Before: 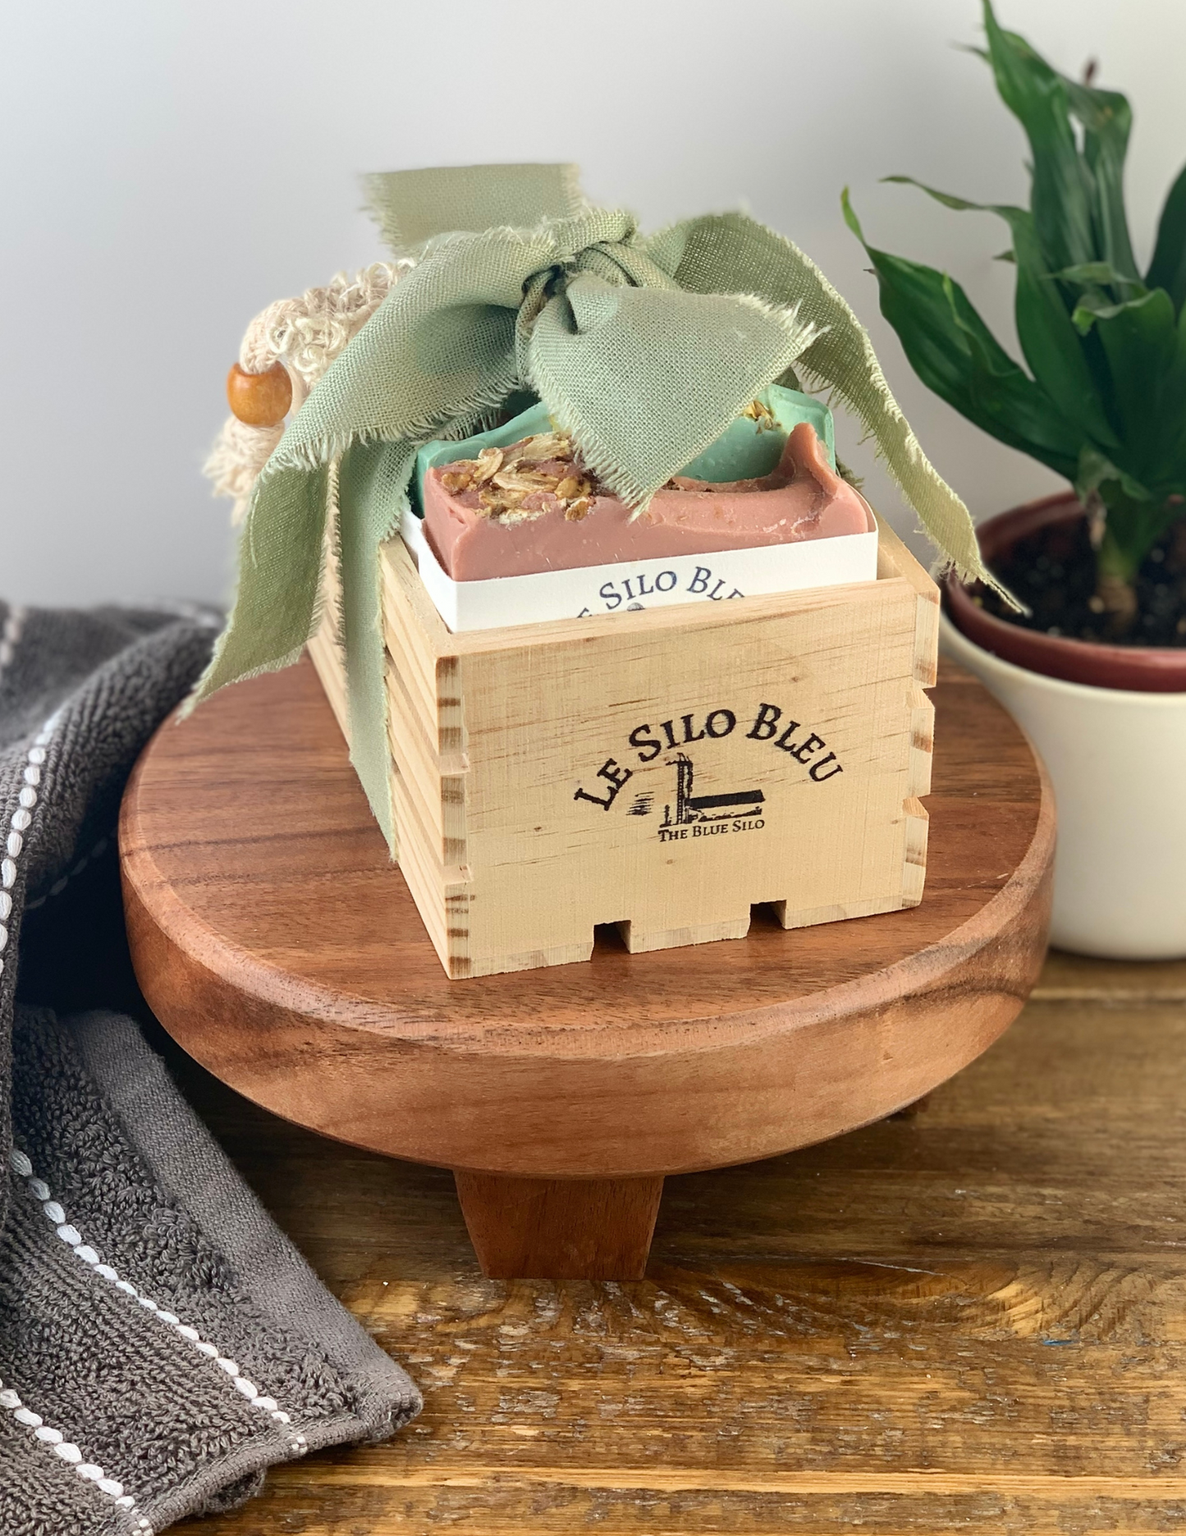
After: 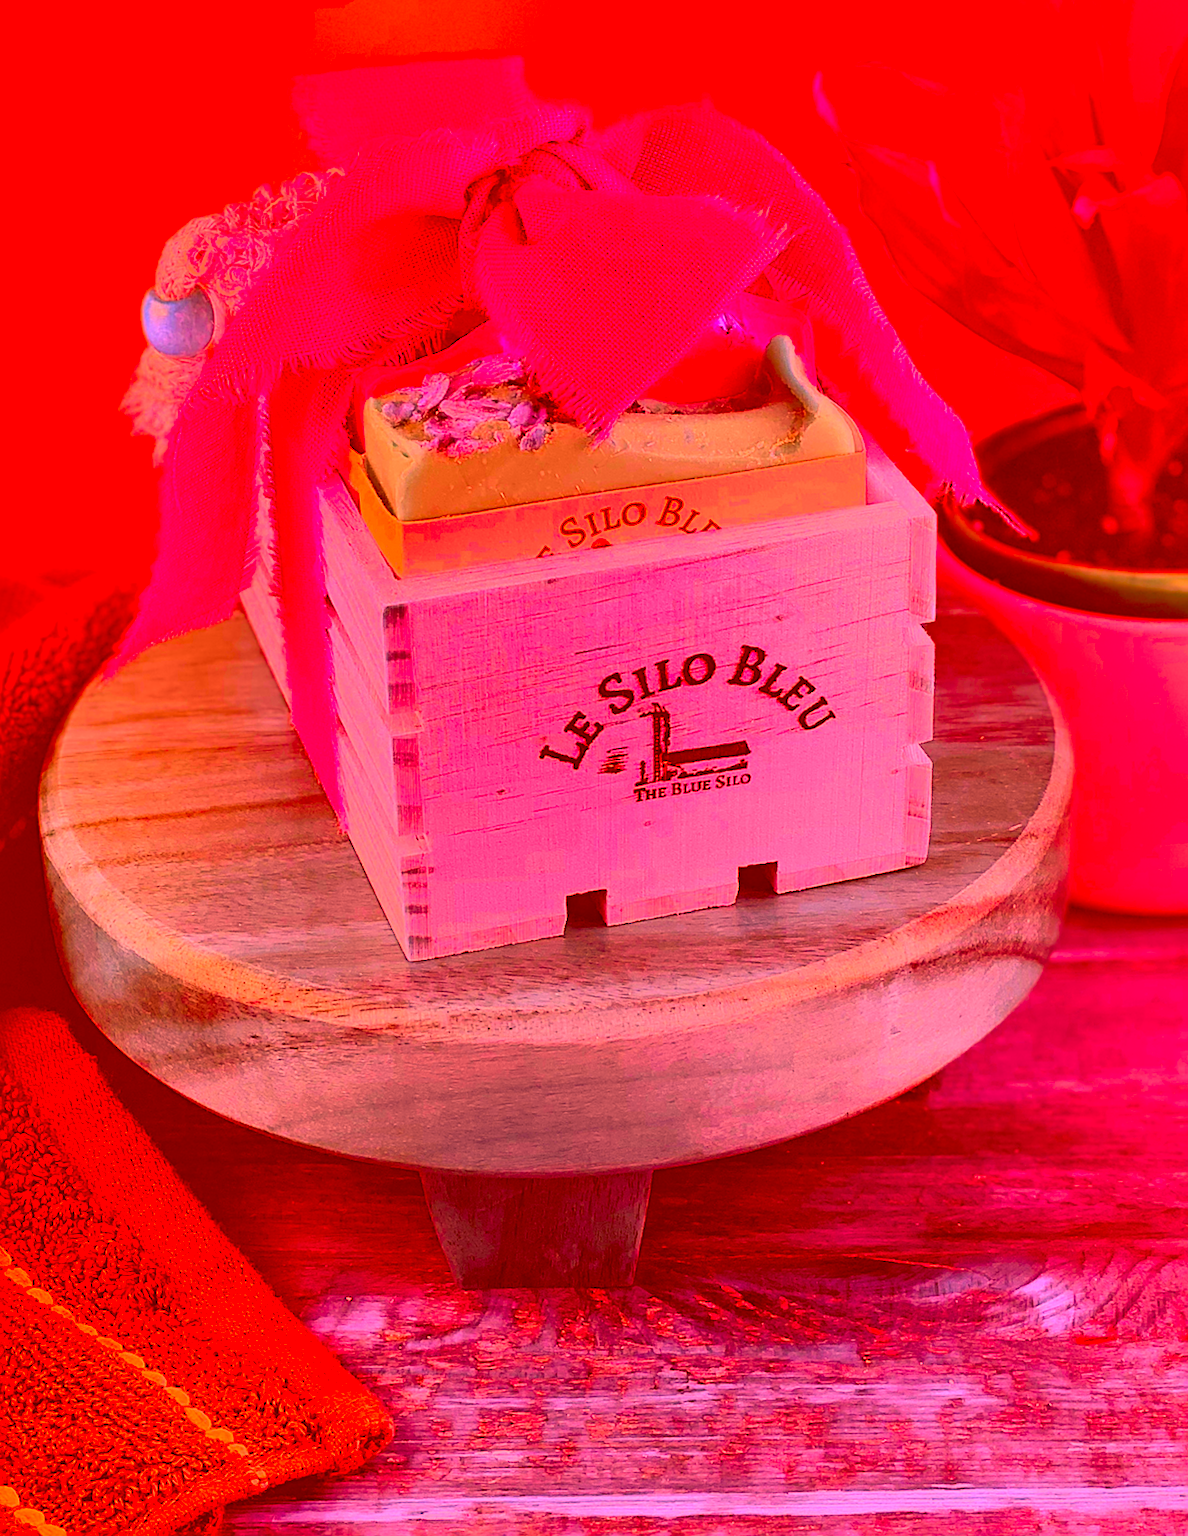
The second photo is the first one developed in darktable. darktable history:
crop and rotate: angle 1.83°, left 5.564%, top 5.683%
shadows and highlights: low approximation 0.01, soften with gaussian
color correction: highlights a* -38.93, highlights b* -39.36, shadows a* -39.56, shadows b* -39.55, saturation -2.94
contrast brightness saturation: brightness 0.116
sharpen: on, module defaults
